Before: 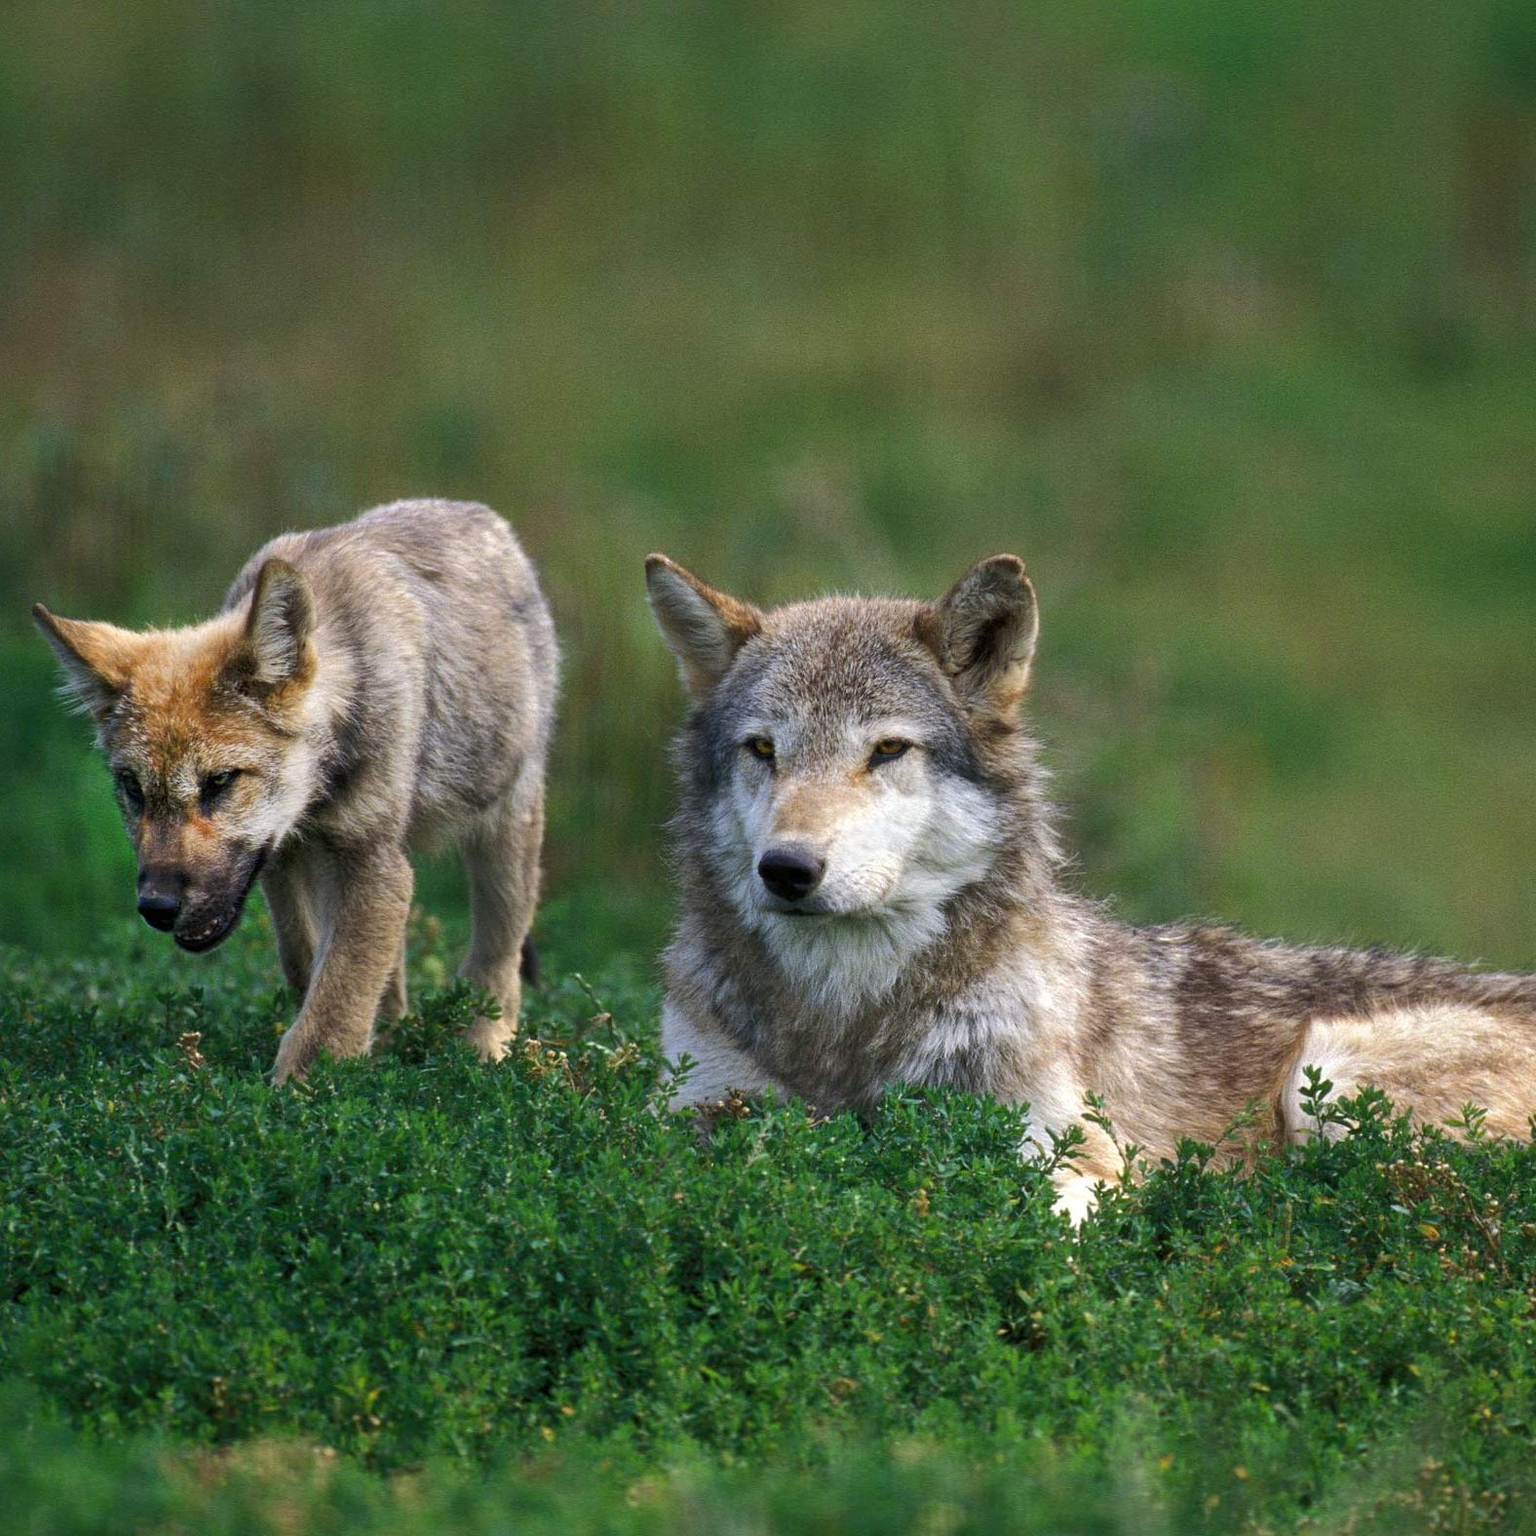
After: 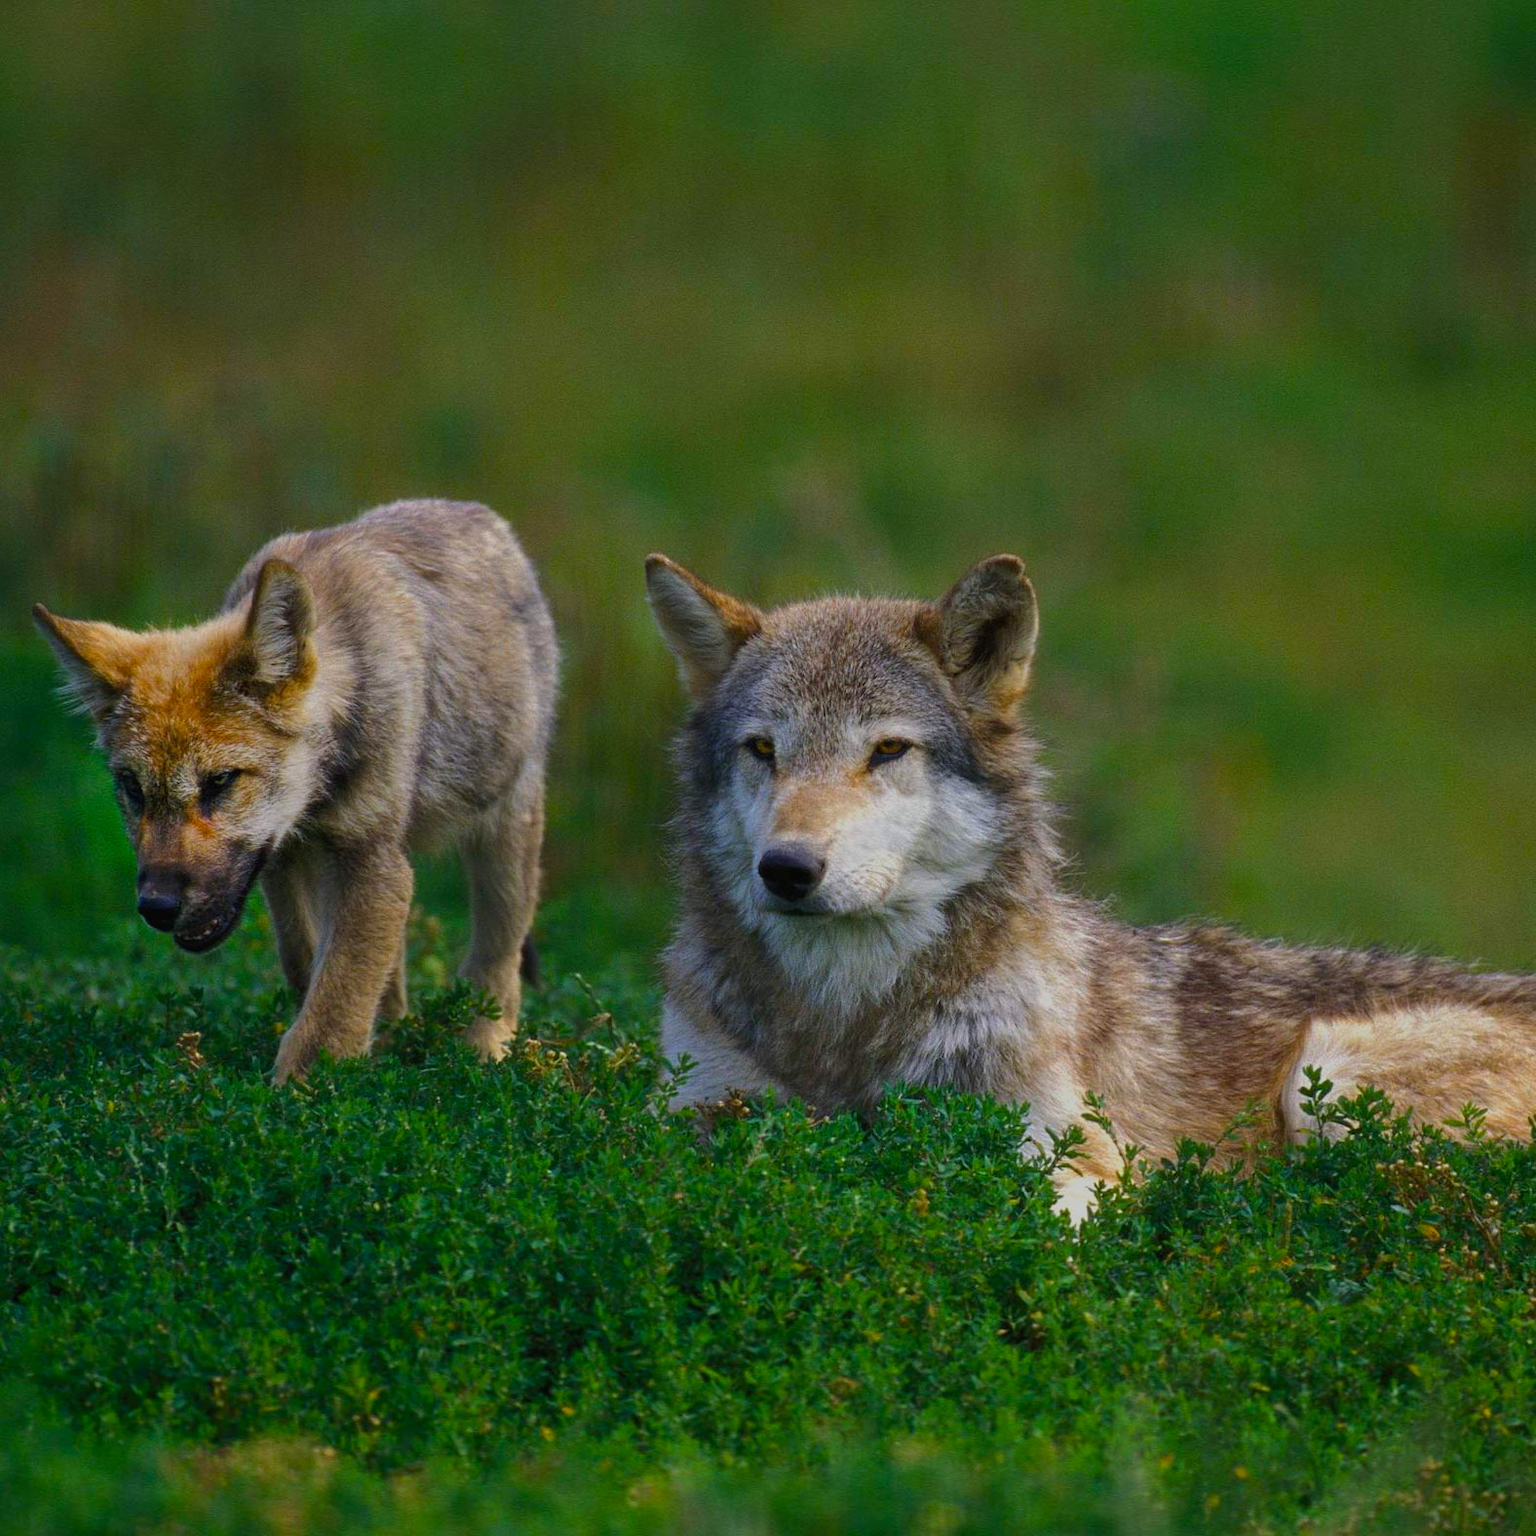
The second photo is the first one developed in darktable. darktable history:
local contrast: mode bilateral grid, contrast 99, coarseness 100, detail 91%, midtone range 0.2
exposure: black level correction 0, exposure -0.732 EV, compensate highlight preservation false
velvia: strength 32.39%, mid-tones bias 0.202
